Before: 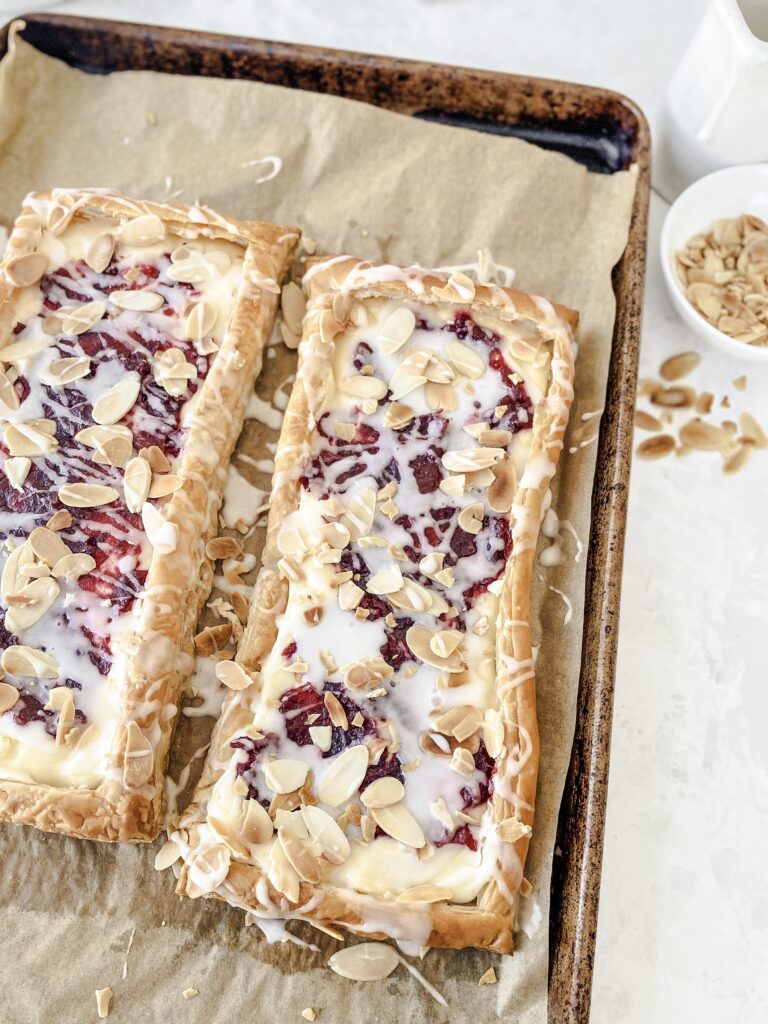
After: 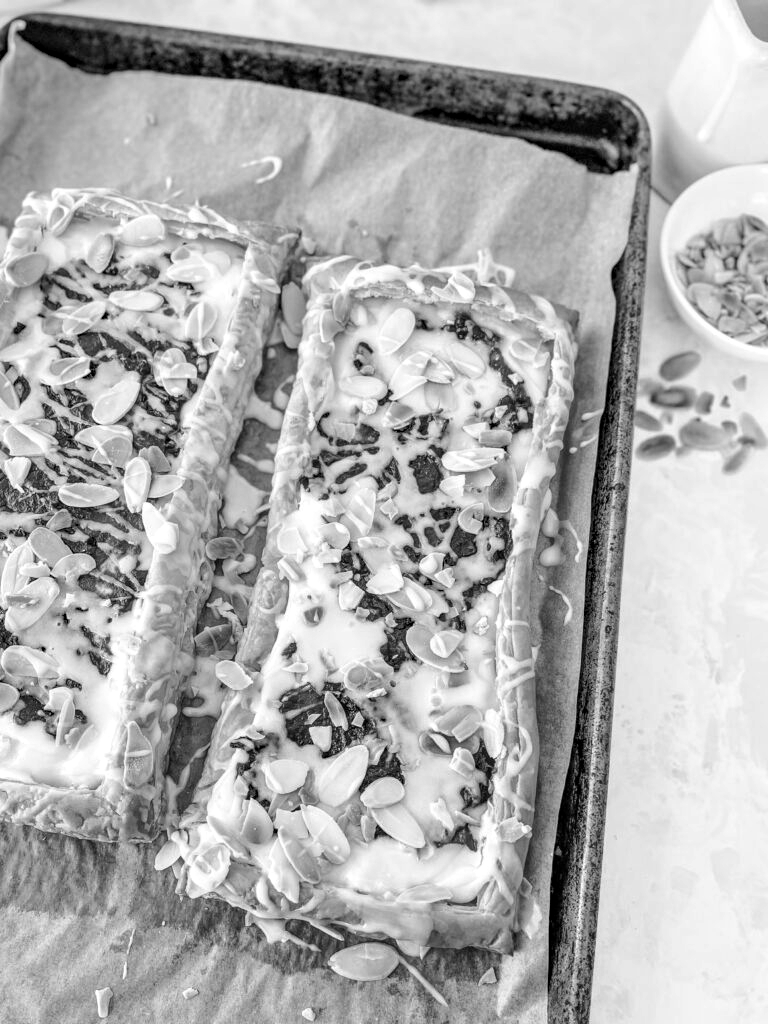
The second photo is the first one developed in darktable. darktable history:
haze removal: strength 0.29, distance 0.25, compatibility mode true, adaptive false
local contrast: on, module defaults
monochrome: on, module defaults
